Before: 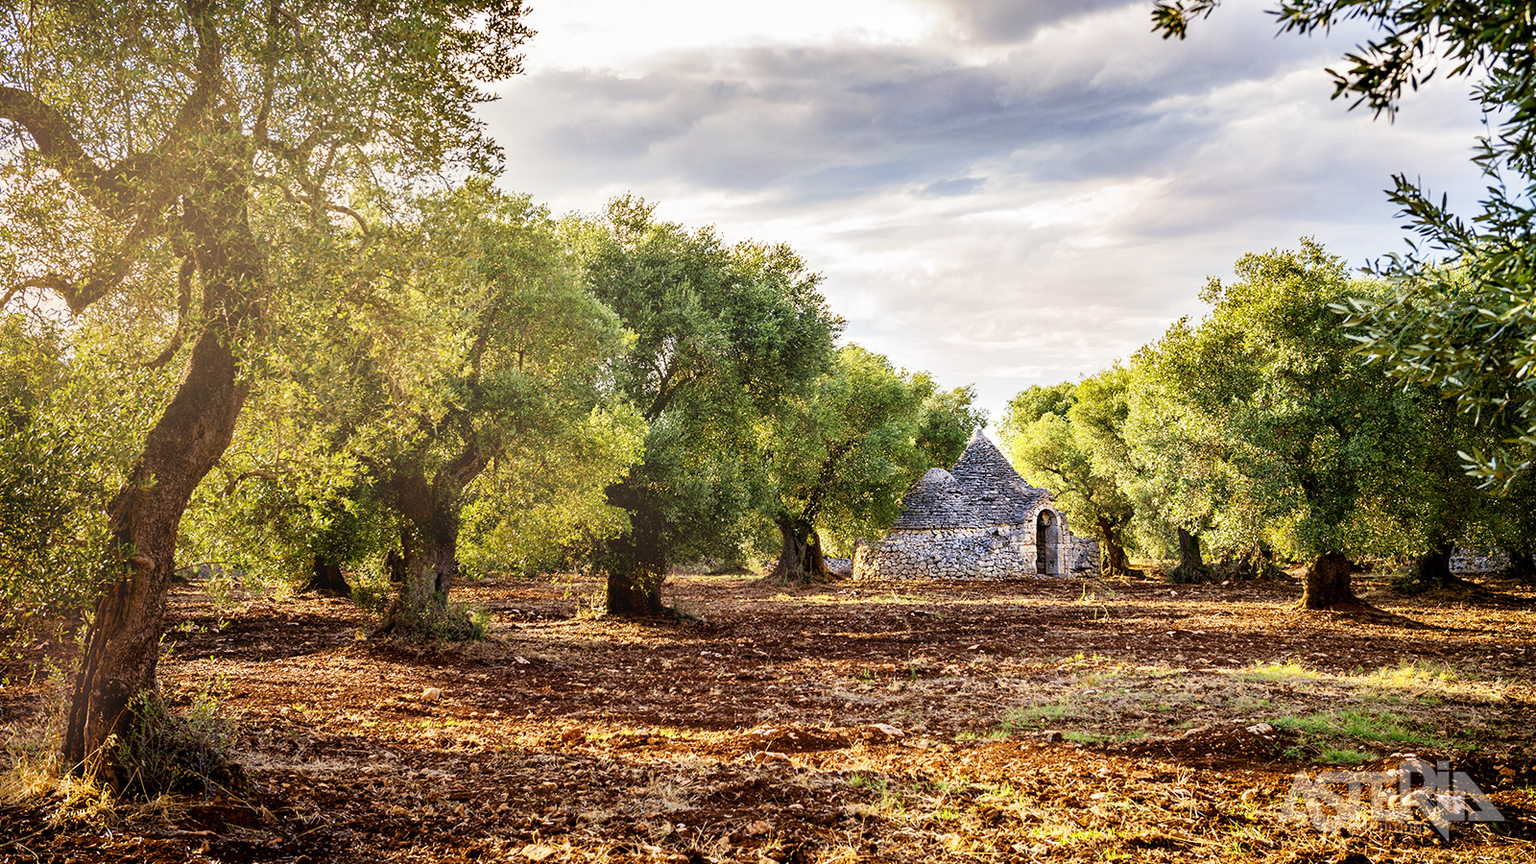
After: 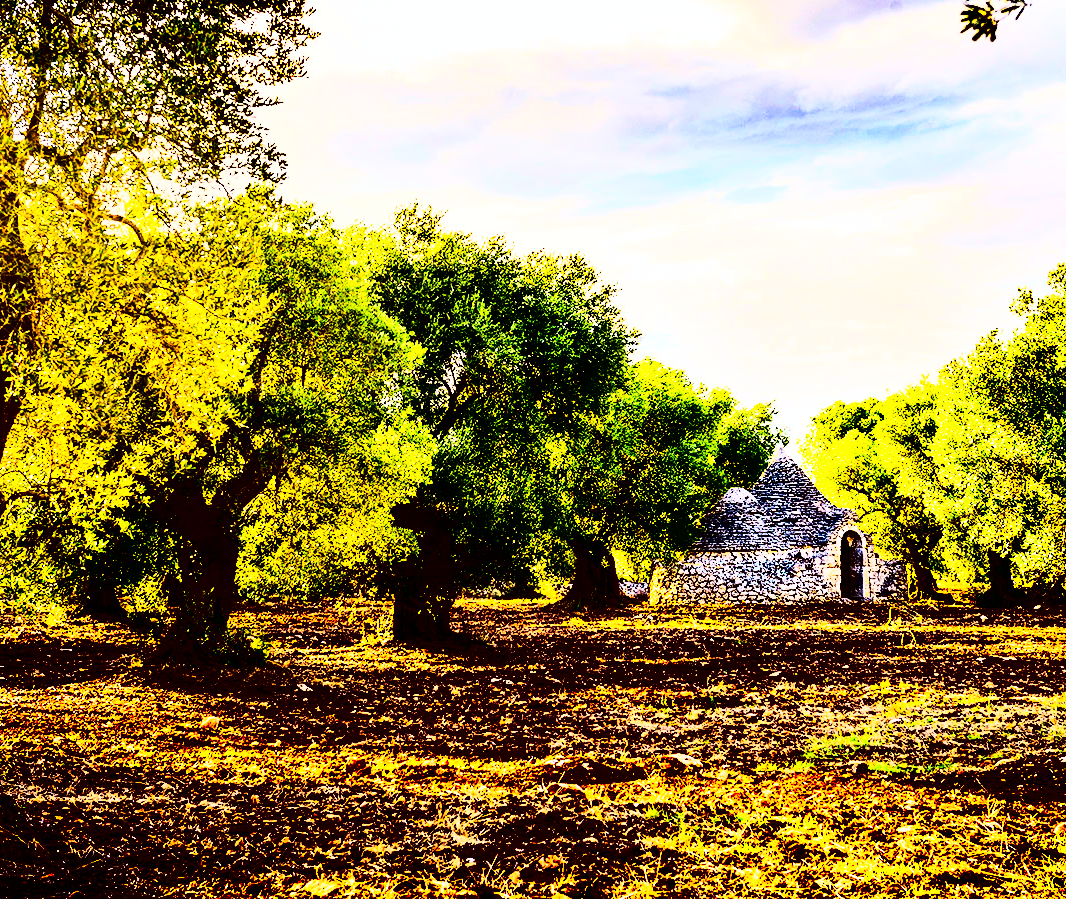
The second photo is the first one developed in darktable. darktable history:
contrast brightness saturation: contrast 0.77, brightness -1, saturation 1
tone curve: curves: ch0 [(0, 0) (0.003, 0.004) (0.011, 0.009) (0.025, 0.017) (0.044, 0.029) (0.069, 0.04) (0.1, 0.051) (0.136, 0.07) (0.177, 0.095) (0.224, 0.131) (0.277, 0.179) (0.335, 0.237) (0.399, 0.302) (0.468, 0.386) (0.543, 0.471) (0.623, 0.576) (0.709, 0.699) (0.801, 0.817) (0.898, 0.917) (1, 1)], preserve colors none
crop and rotate: left 15.055%, right 18.278%
base curve: curves: ch0 [(0, 0) (0.005, 0.002) (0.193, 0.295) (0.399, 0.664) (0.75, 0.928) (1, 1)]
haze removal: compatibility mode true, adaptive false
